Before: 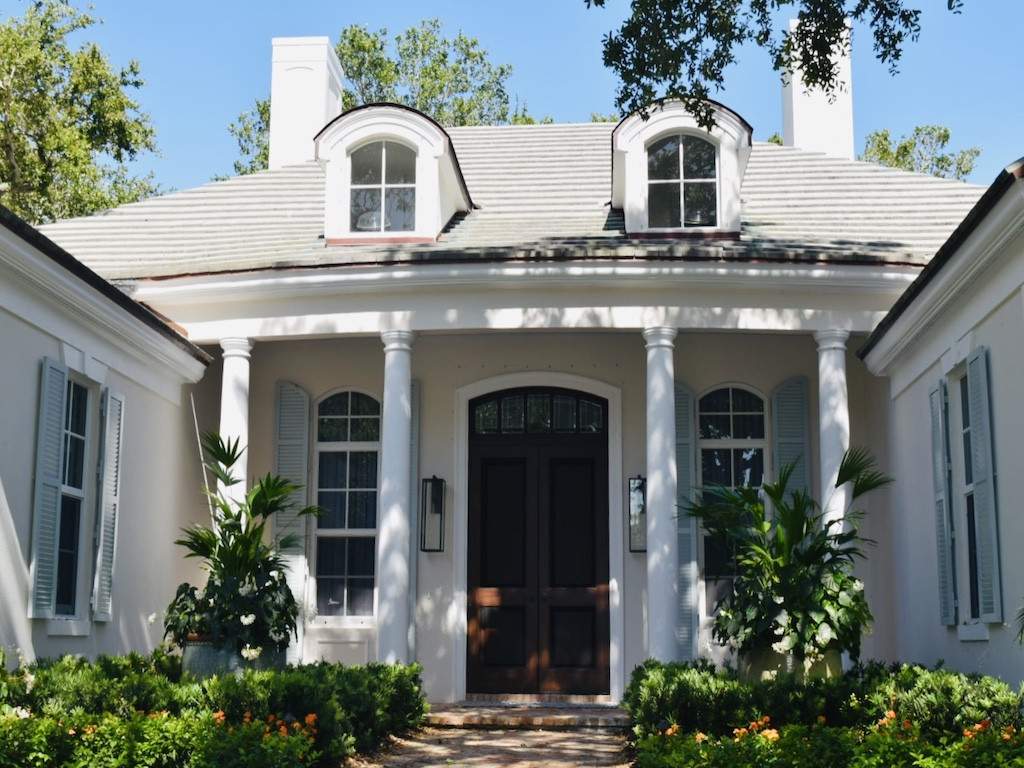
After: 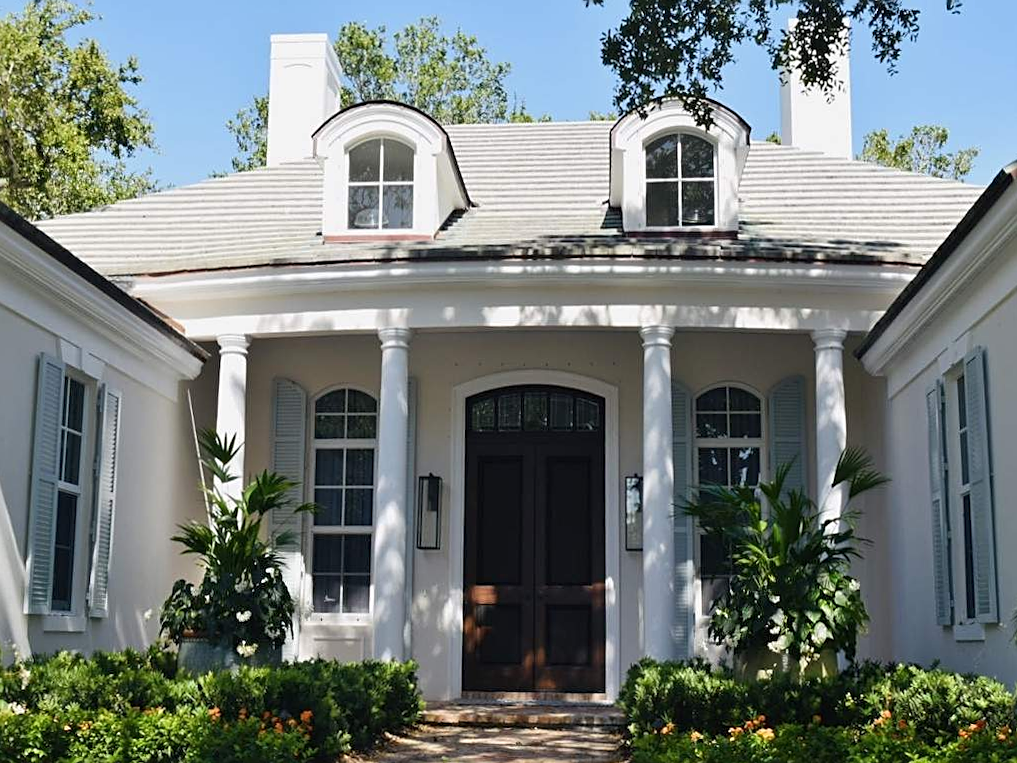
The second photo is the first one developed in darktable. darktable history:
crop and rotate: angle -0.268°
sharpen: on, module defaults
